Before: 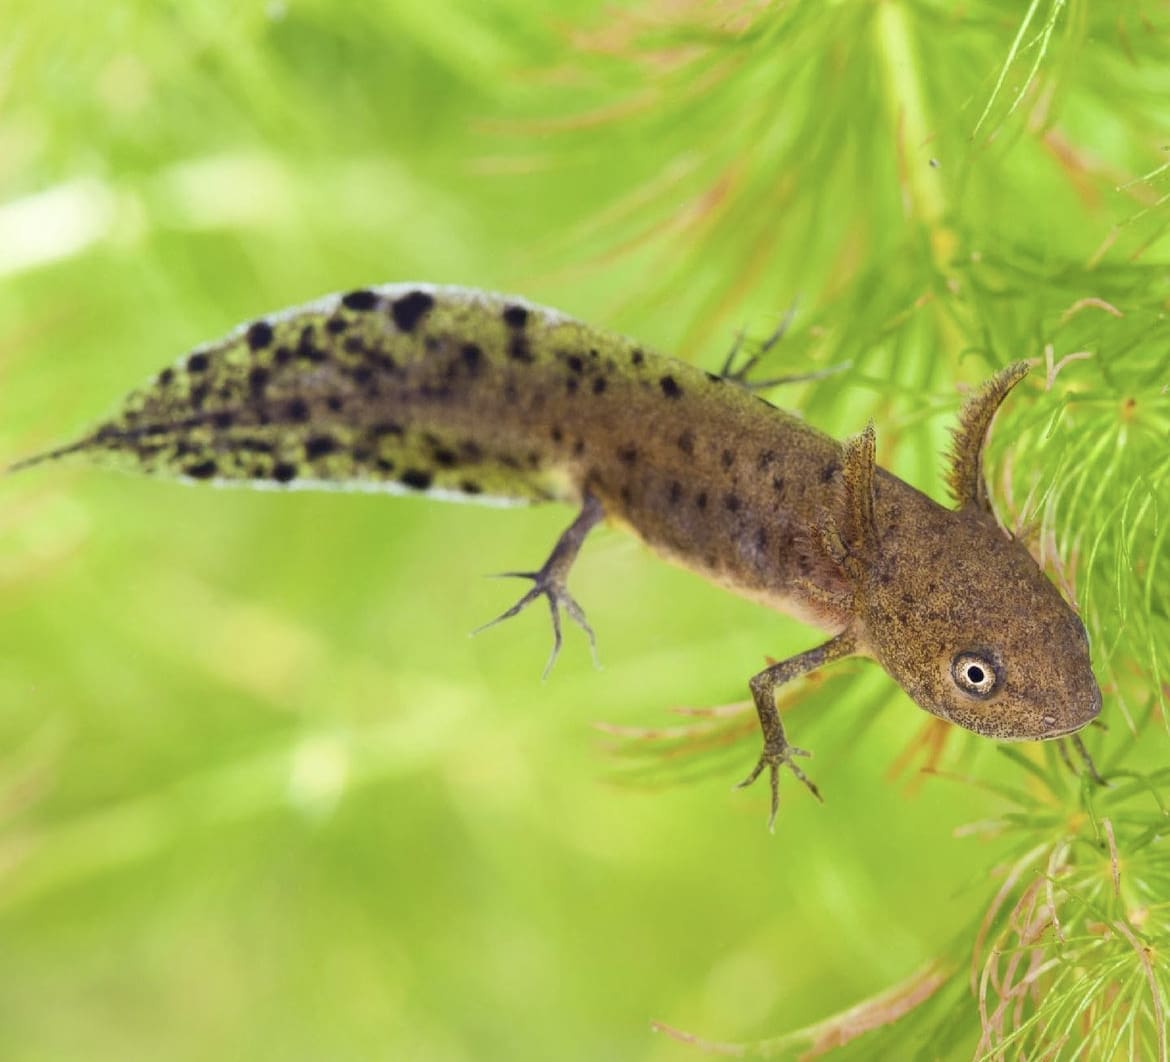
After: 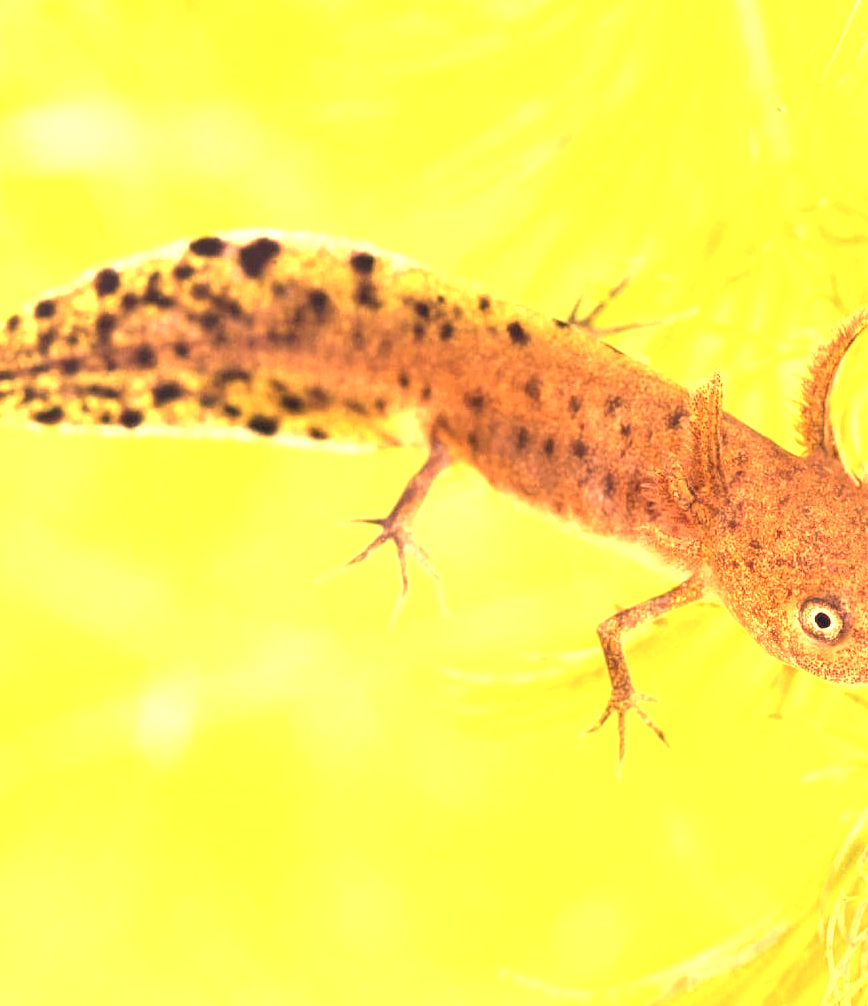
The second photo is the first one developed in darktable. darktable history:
crop and rotate: left 13.15%, top 5.251%, right 12.609%
exposure: black level correction -0.002, exposure 1.35 EV, compensate highlight preservation false
white balance: red 1.467, blue 0.684
